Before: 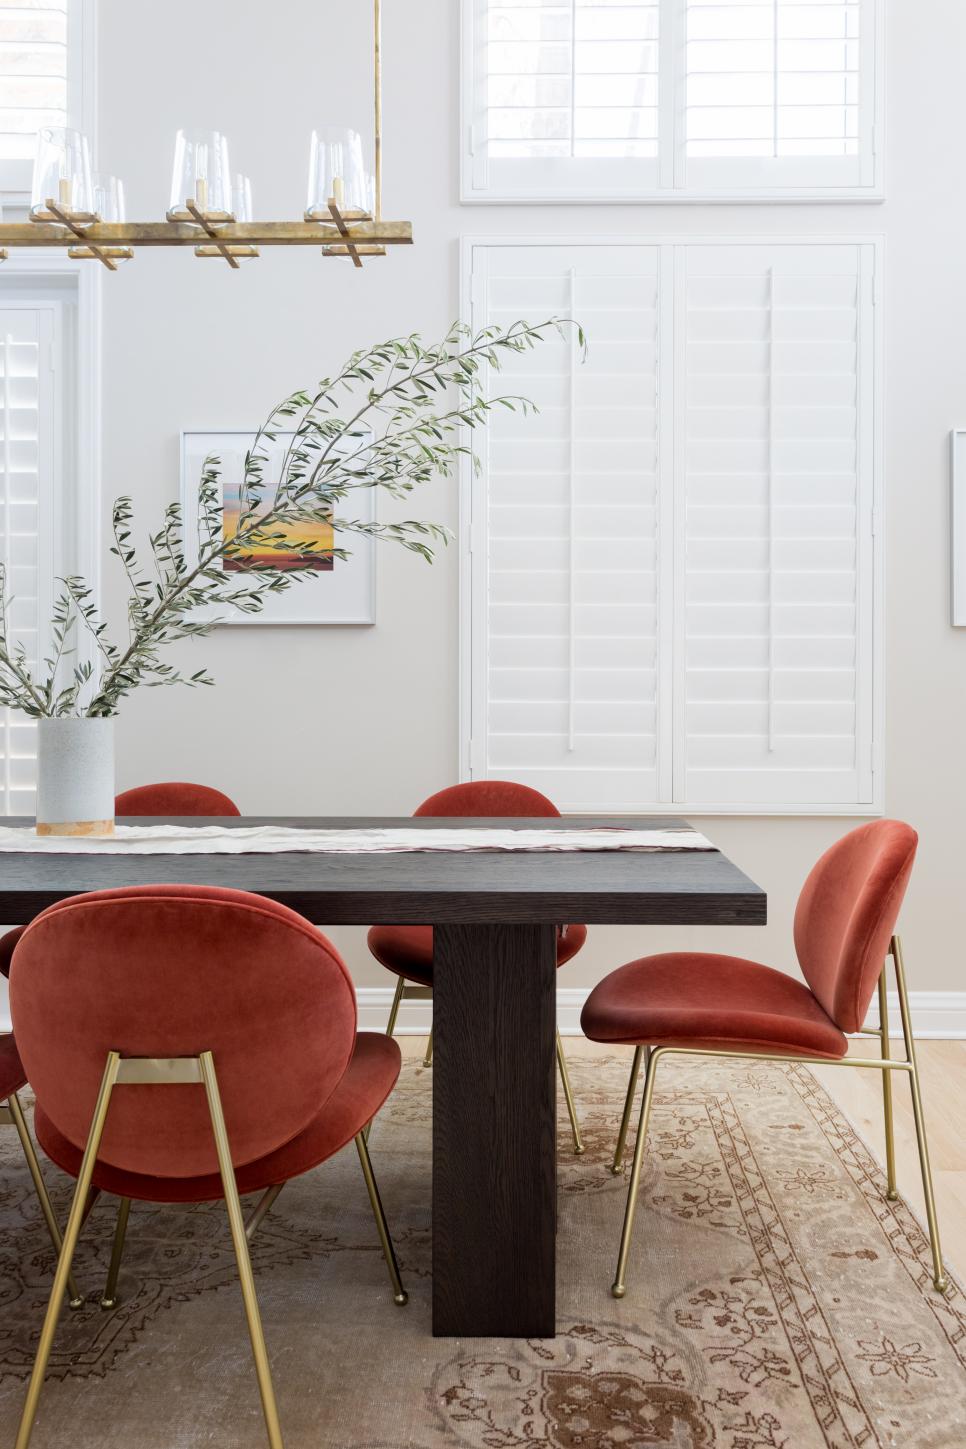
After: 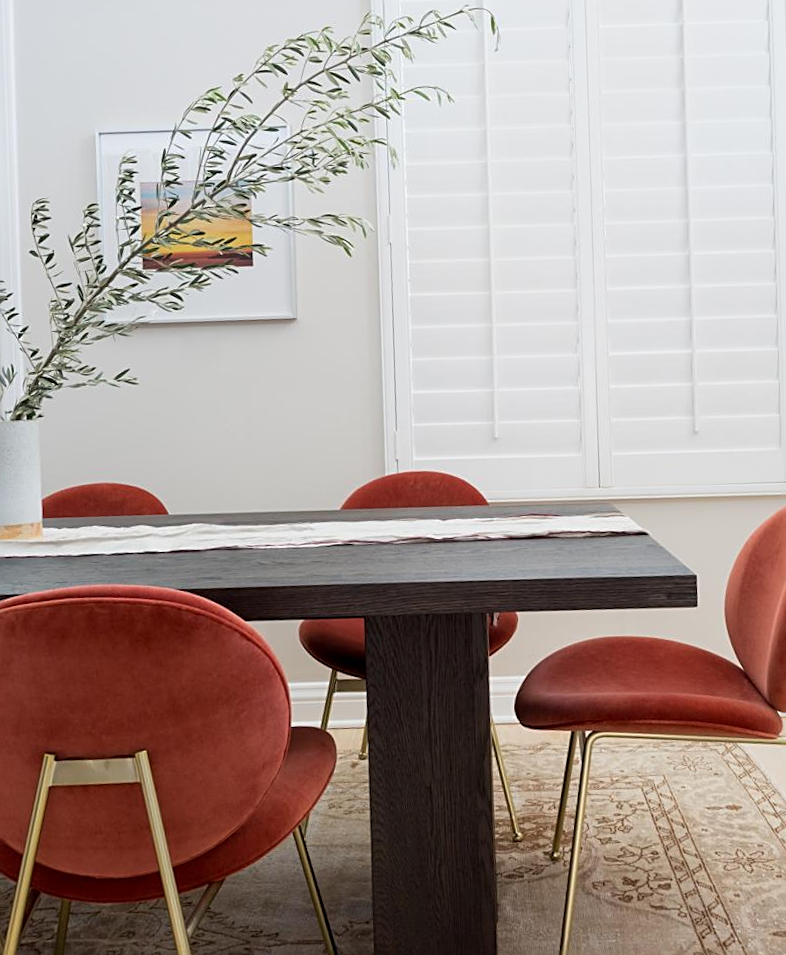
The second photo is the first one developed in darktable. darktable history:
crop and rotate: angle -3.37°, left 9.79%, top 20.73%, right 12.42%, bottom 11.82%
rotate and perspective: rotation -5.2°, automatic cropping off
sharpen: on, module defaults
